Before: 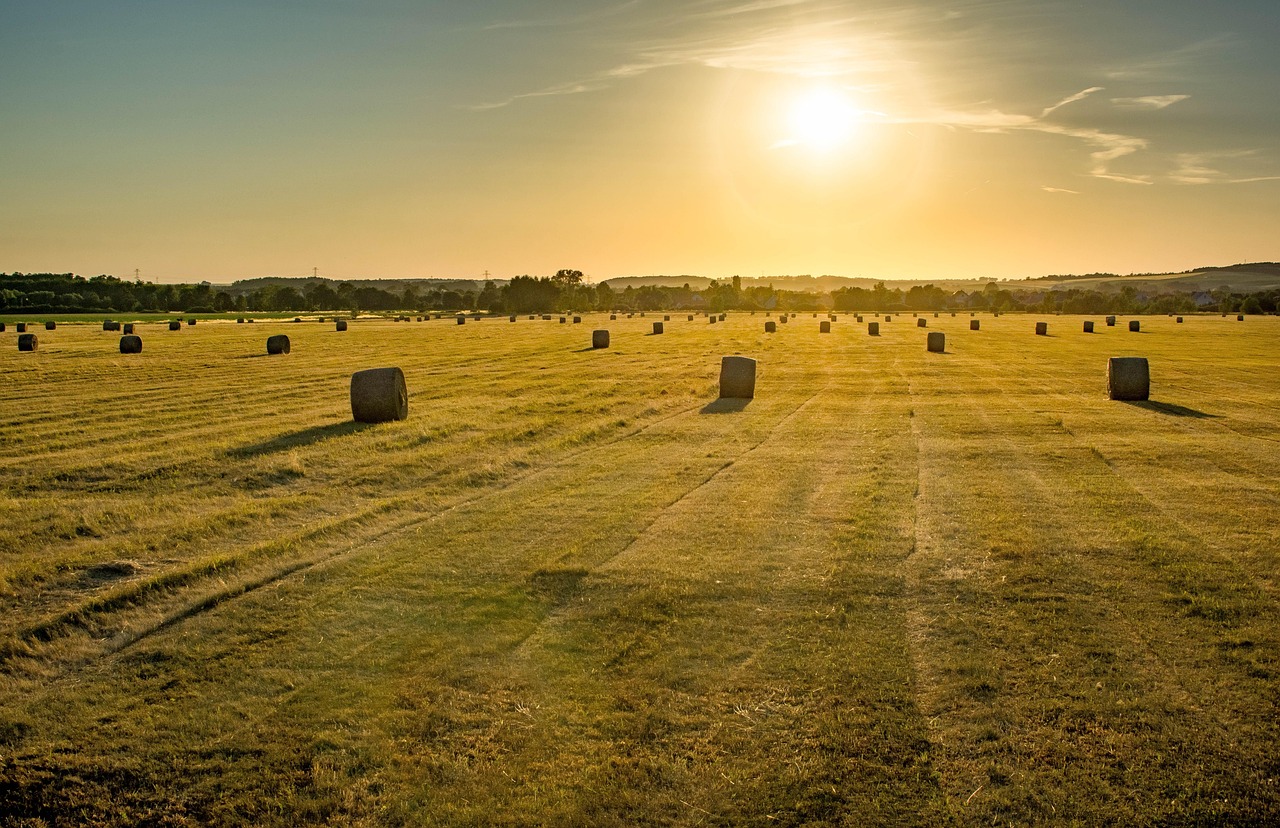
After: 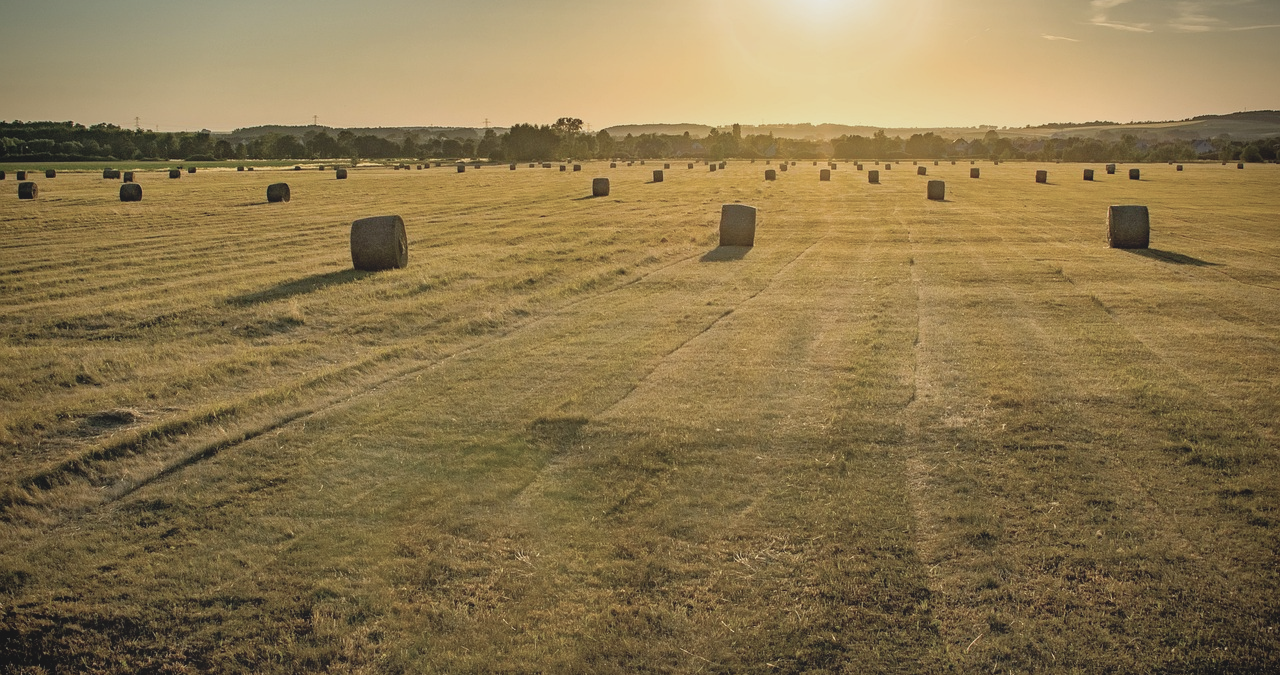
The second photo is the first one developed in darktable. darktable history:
vignetting: saturation 0.036, unbound false
contrast brightness saturation: contrast -0.148, brightness 0.047, saturation -0.137
shadows and highlights: shadows 25.57, highlights -25.69
color correction: highlights b* -0.024, saturation 0.765
crop and rotate: top 18.439%
exposure: compensate highlight preservation false
